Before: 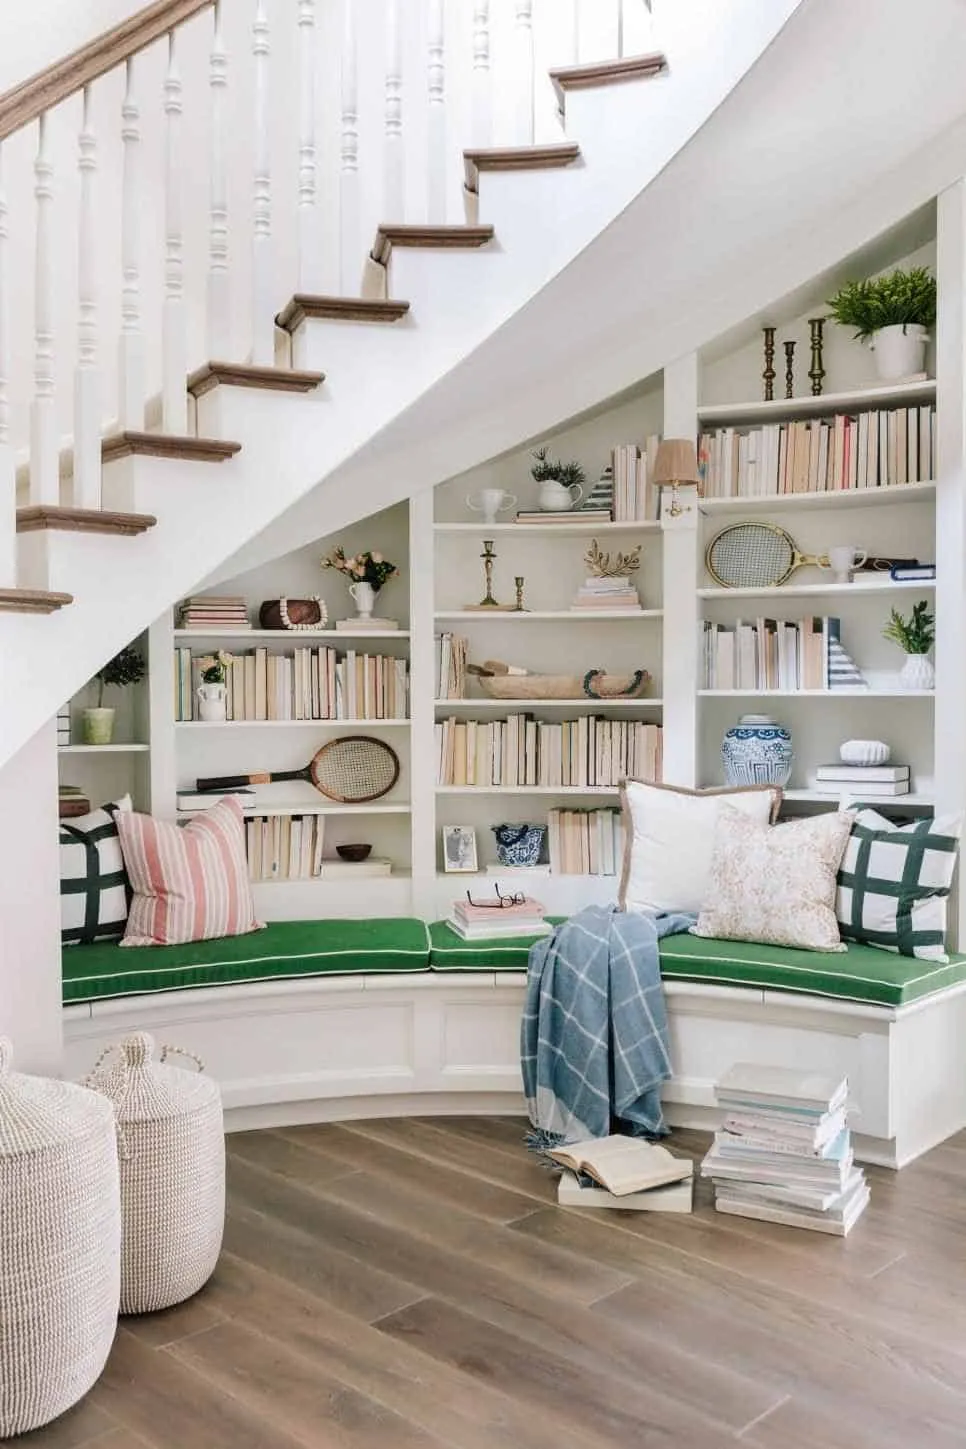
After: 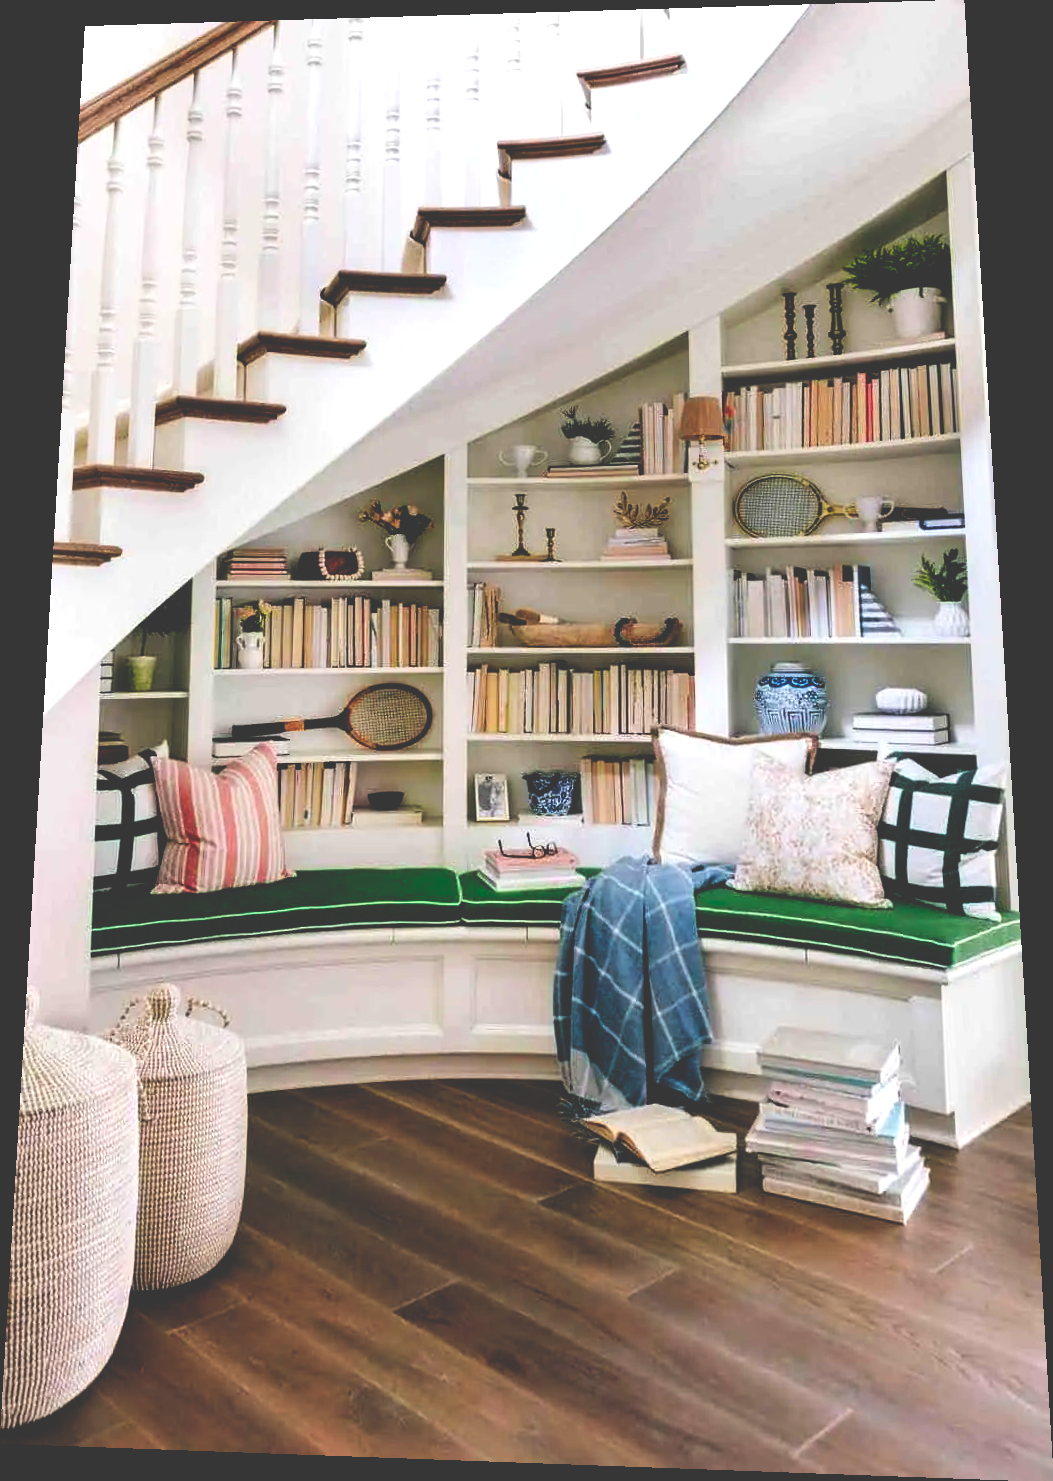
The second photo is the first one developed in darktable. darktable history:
color balance rgb: linear chroma grading › global chroma 6.48%, perceptual saturation grading › global saturation 12.96%, global vibrance 6.02%
rotate and perspective: rotation 0.128°, lens shift (vertical) -0.181, lens shift (horizontal) -0.044, shear 0.001, automatic cropping off
base curve: curves: ch0 [(0, 0.036) (0.083, 0.04) (0.804, 1)], preserve colors none
